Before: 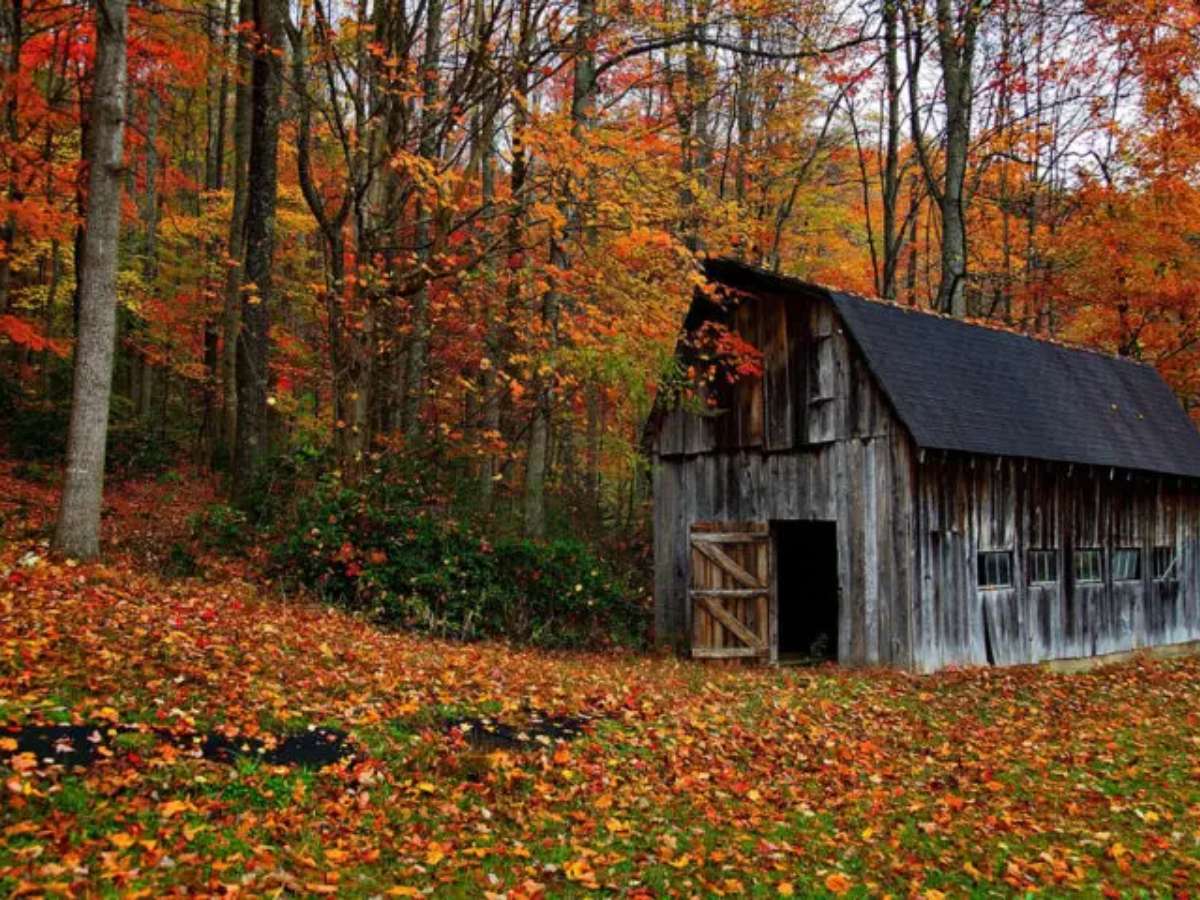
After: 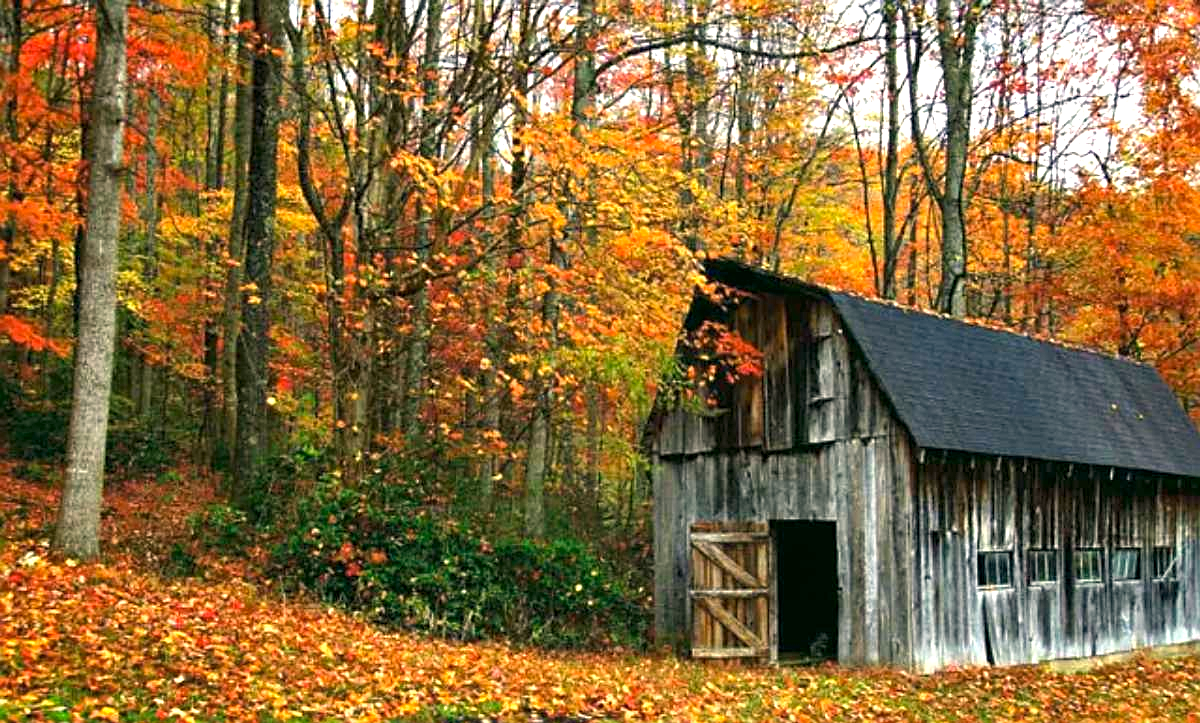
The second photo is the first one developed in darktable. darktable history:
crop: bottom 19.644%
exposure: black level correction 0, exposure 1.2 EV, compensate exposure bias true, compensate highlight preservation false
sharpen: on, module defaults
color correction: highlights a* -0.482, highlights b* 9.48, shadows a* -9.48, shadows b* 0.803
shadows and highlights: shadows 25, highlights -25
